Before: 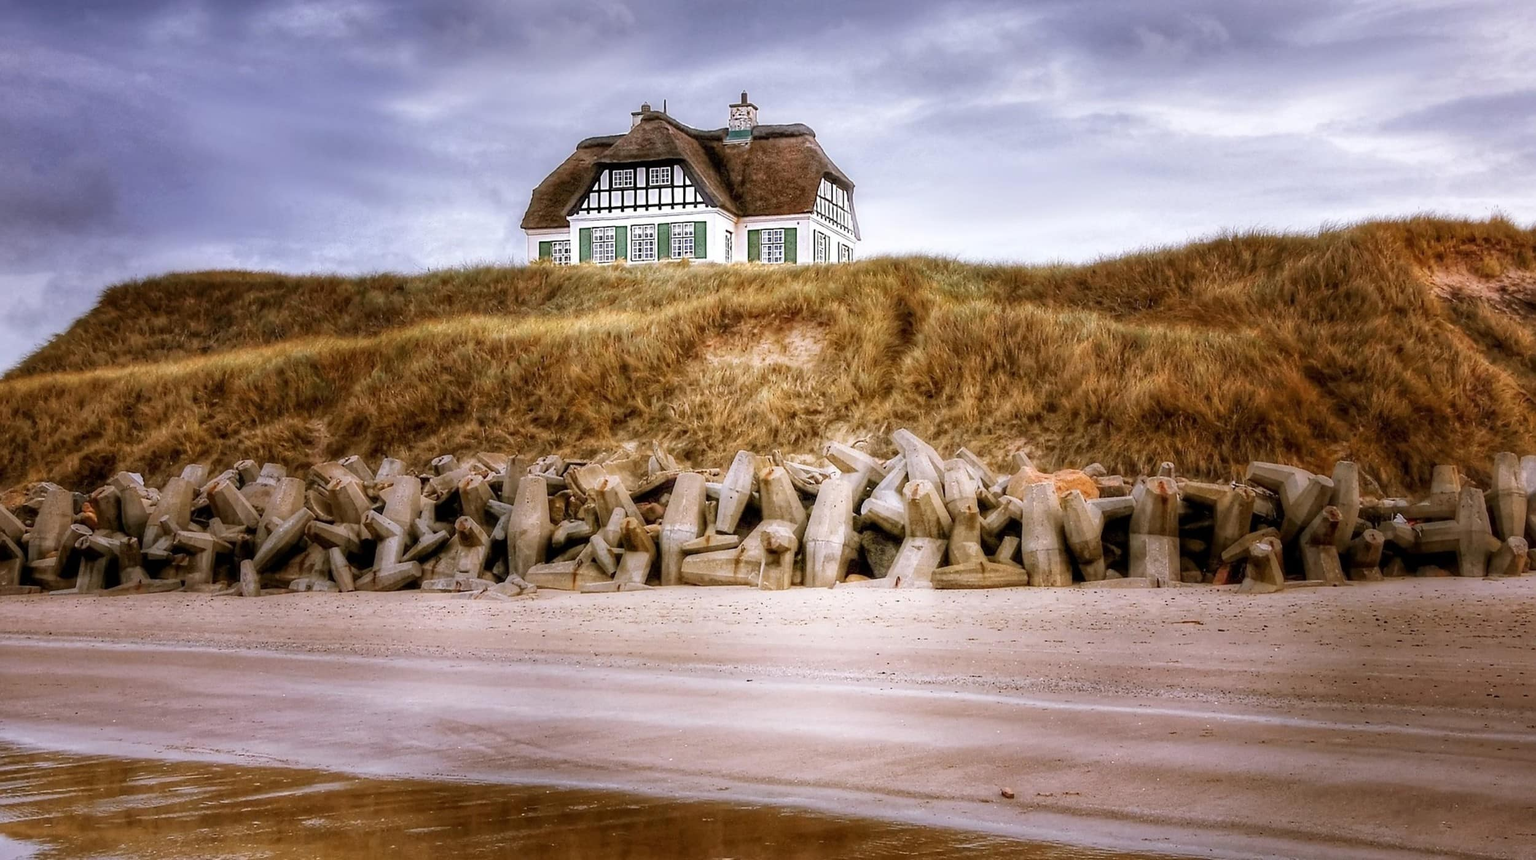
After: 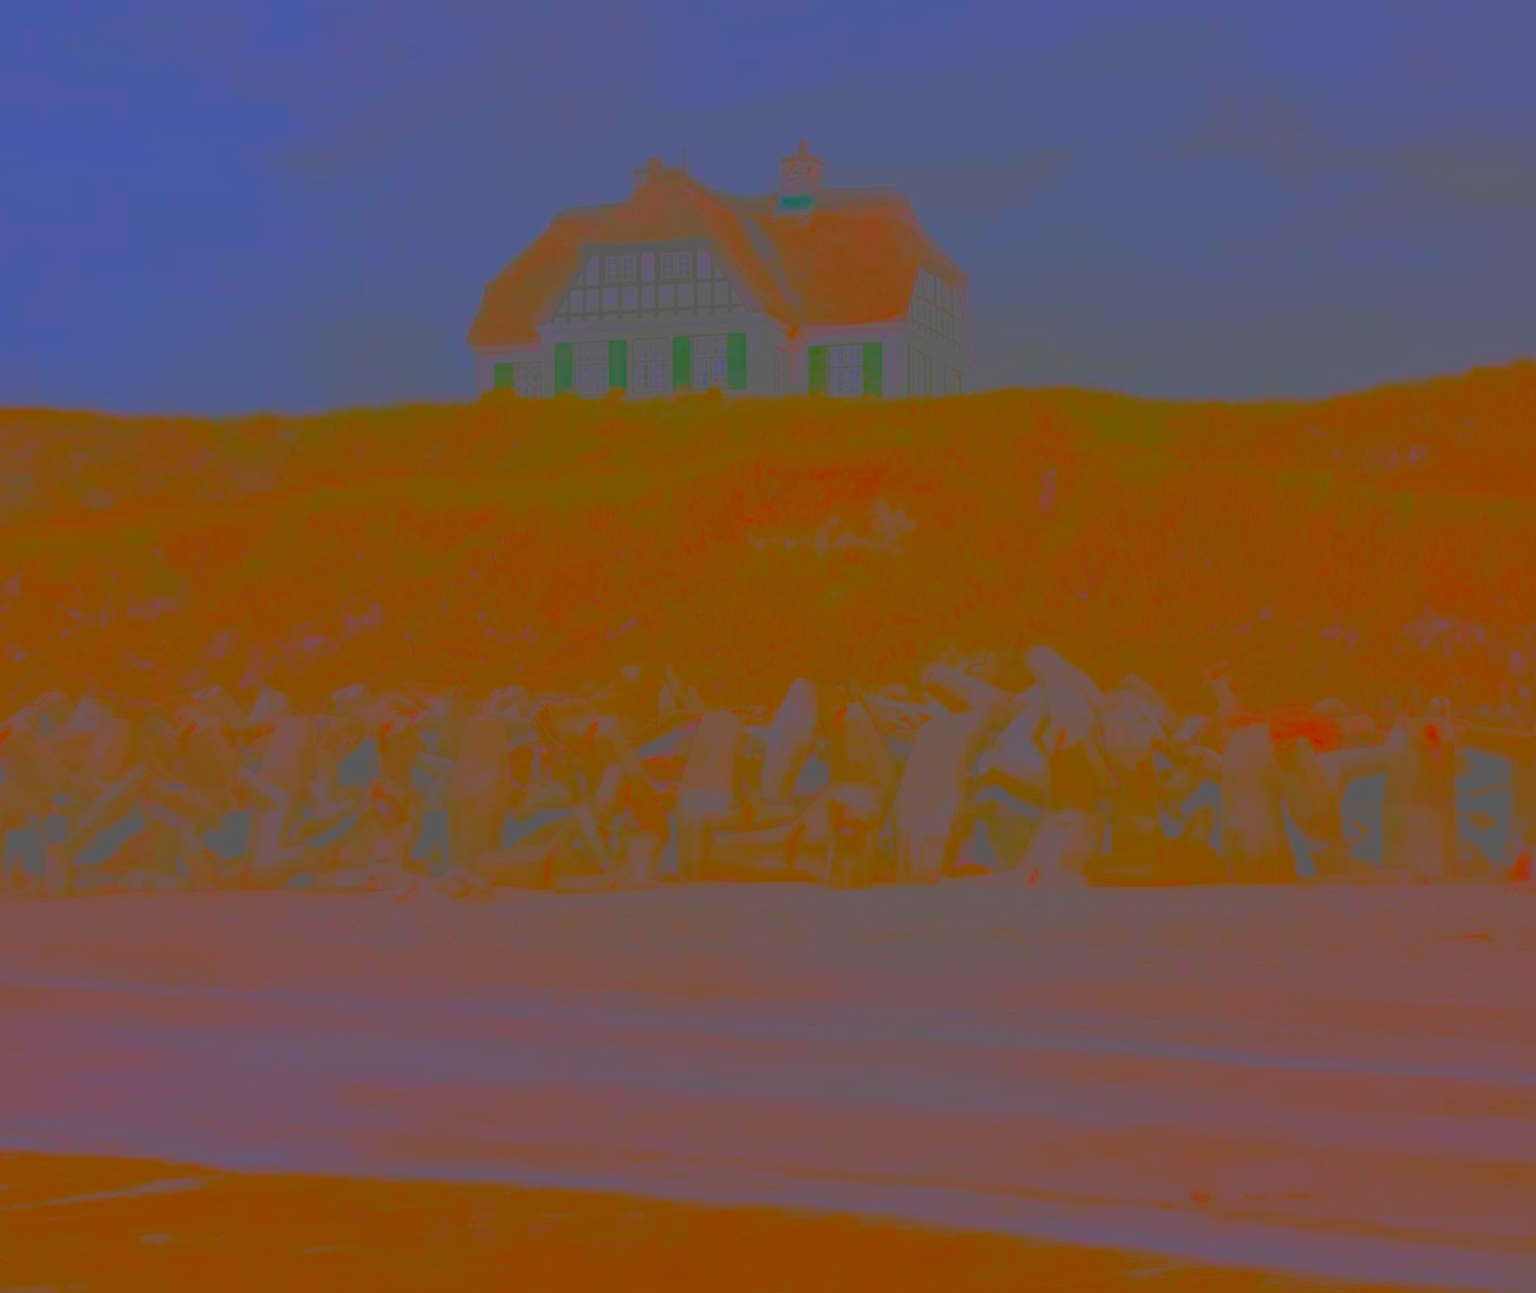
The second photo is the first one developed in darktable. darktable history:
contrast brightness saturation: contrast -0.979, brightness -0.179, saturation 0.736
local contrast: mode bilateral grid, contrast 21, coarseness 50, detail 148%, midtone range 0.2
crop and rotate: left 13.758%, right 19.774%
